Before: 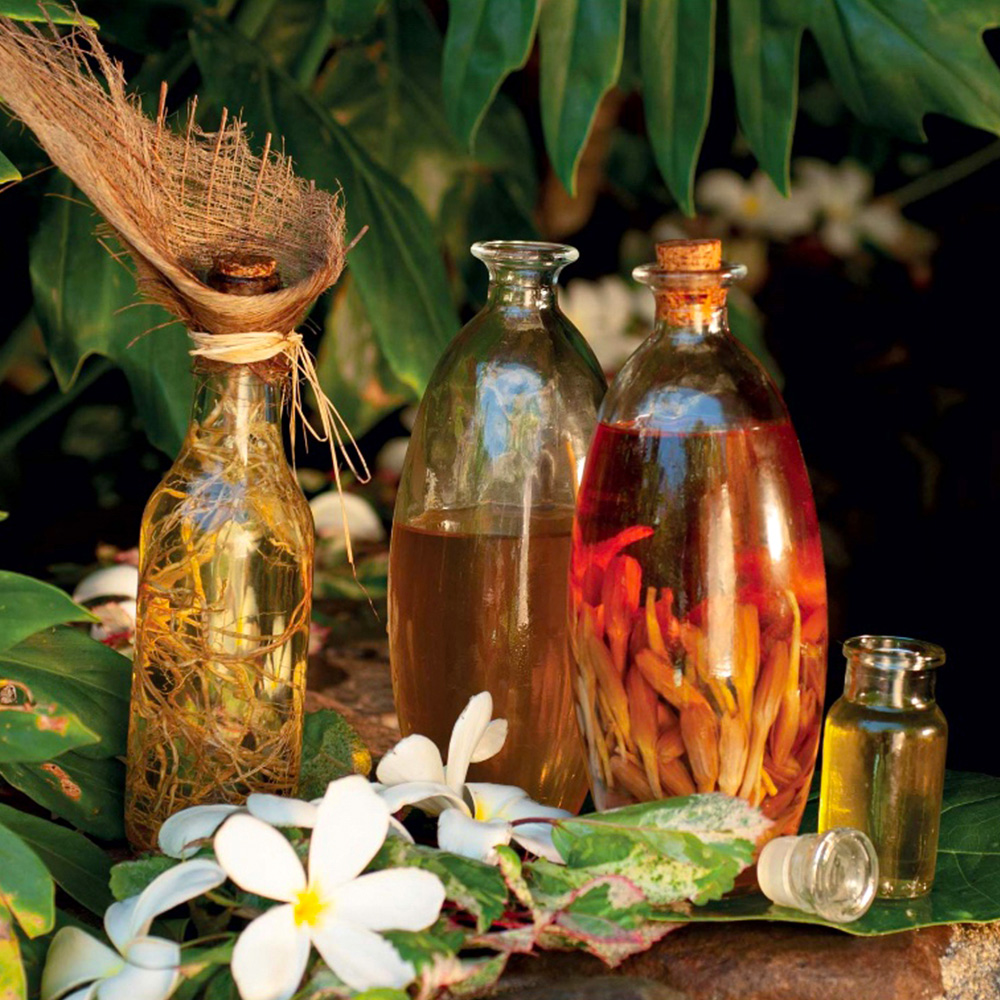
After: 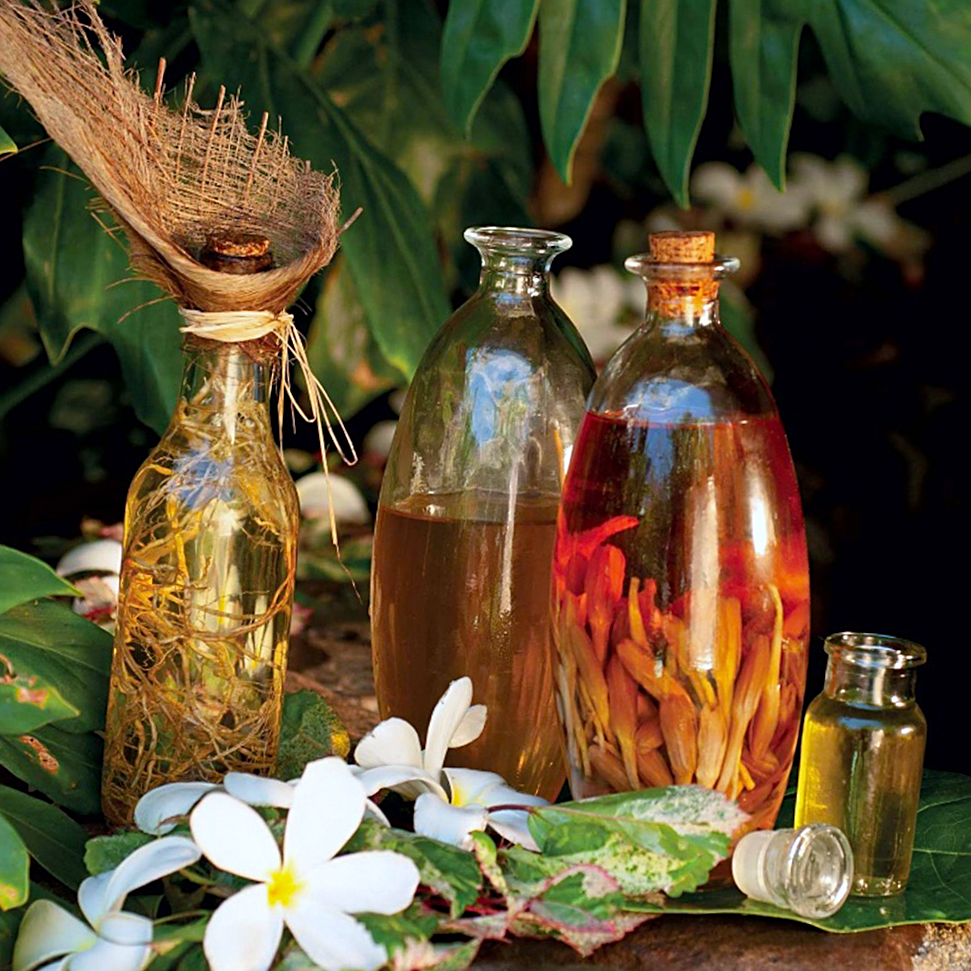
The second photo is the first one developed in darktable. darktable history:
white balance: red 0.954, blue 1.079
crop and rotate: angle -1.69°
sharpen: on, module defaults
